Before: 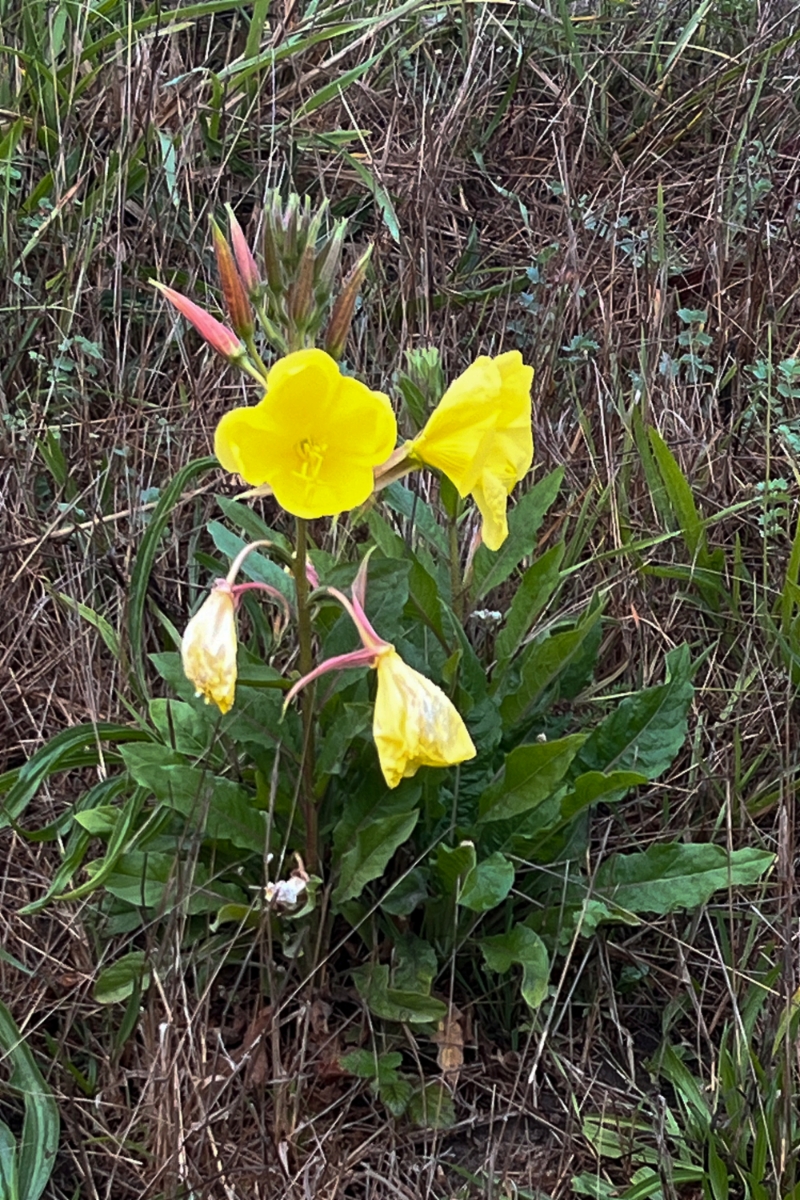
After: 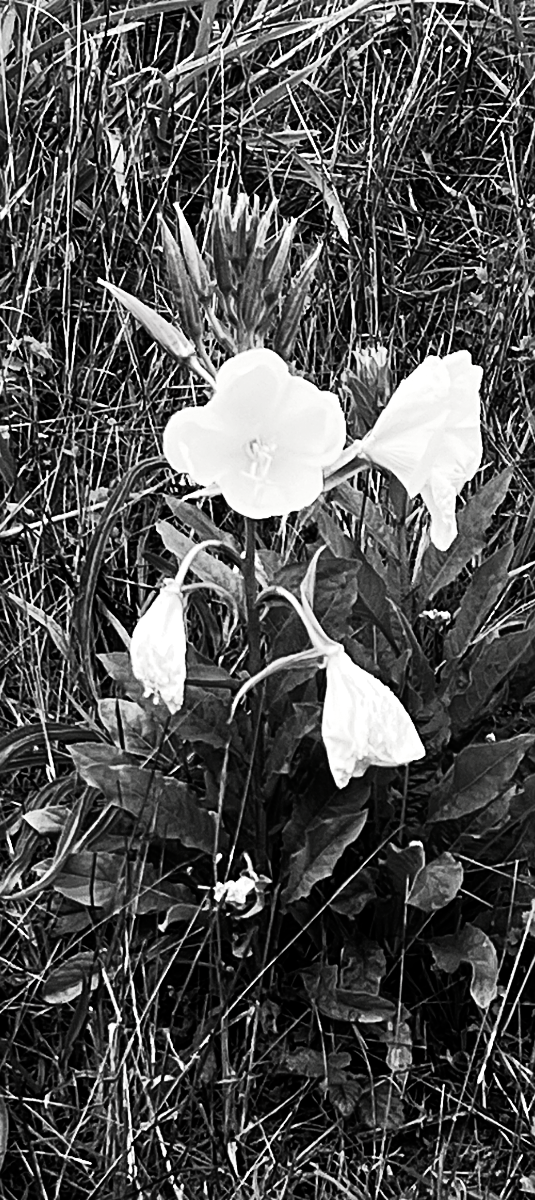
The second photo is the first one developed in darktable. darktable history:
base curve: curves: ch0 [(0, 0) (0.028, 0.03) (0.121, 0.232) (0.46, 0.748) (0.859, 0.968) (1, 1)]
crop and rotate: left 6.453%, right 26.556%
contrast brightness saturation: contrast -0.037, brightness -0.608, saturation -0.991
exposure: black level correction 0, exposure 0.498 EV, compensate highlight preservation false
sharpen: on, module defaults
